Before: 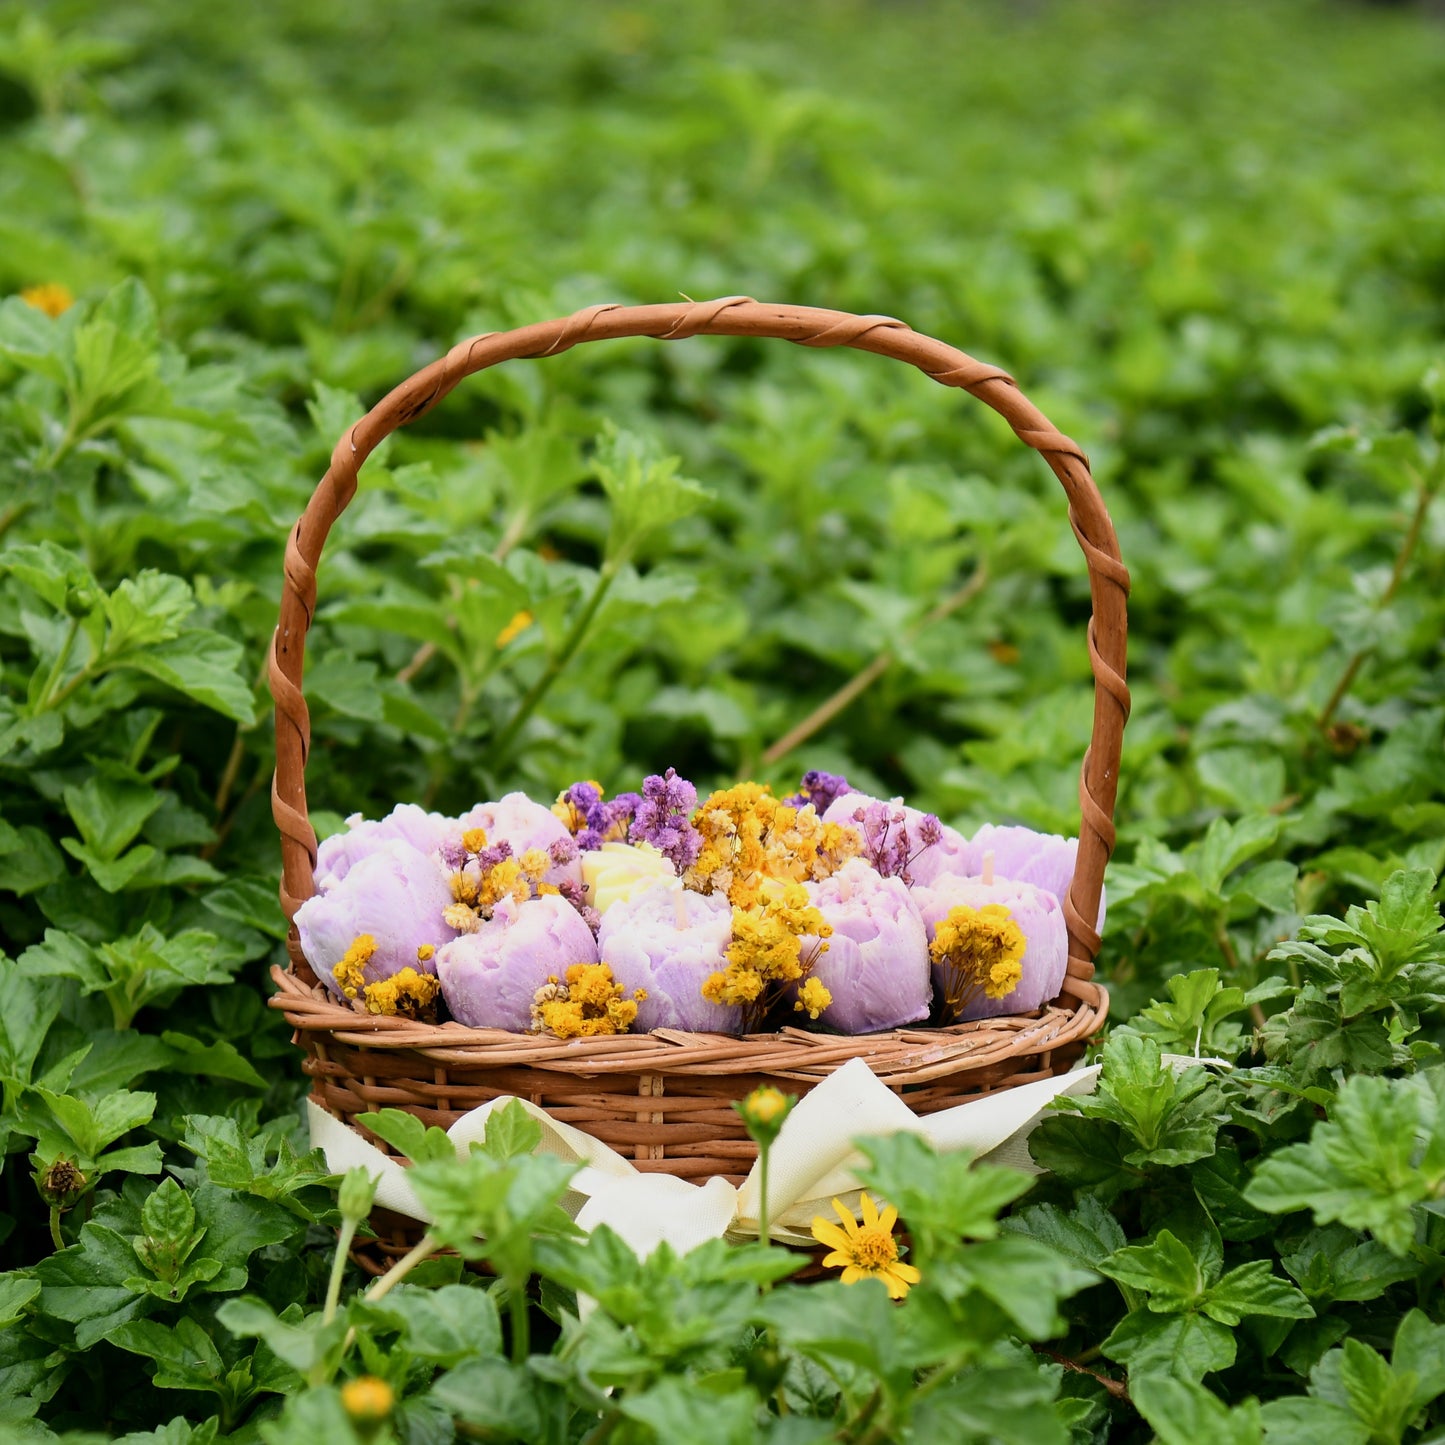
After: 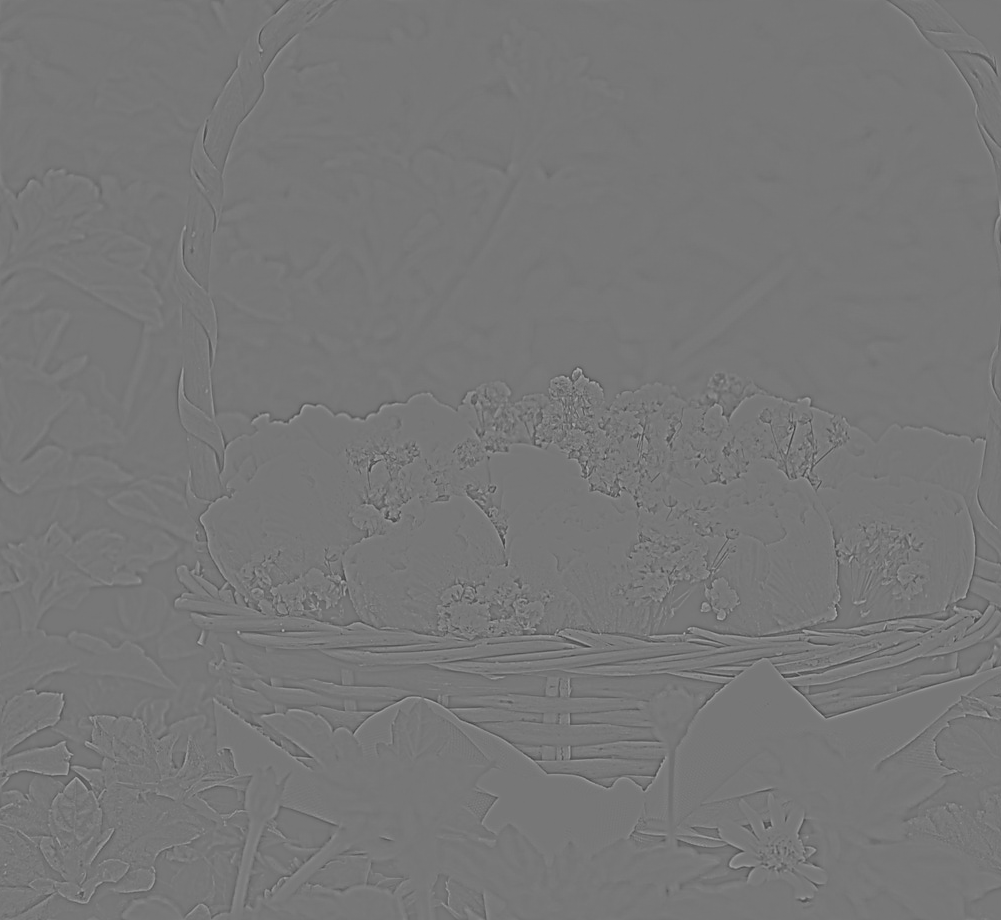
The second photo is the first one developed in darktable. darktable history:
white balance: emerald 1
local contrast: detail 130%
crop: left 6.488%, top 27.668%, right 24.183%, bottom 8.656%
sharpen: radius 1.864, amount 0.398, threshold 1.271
highpass: sharpness 5.84%, contrast boost 8.44%
